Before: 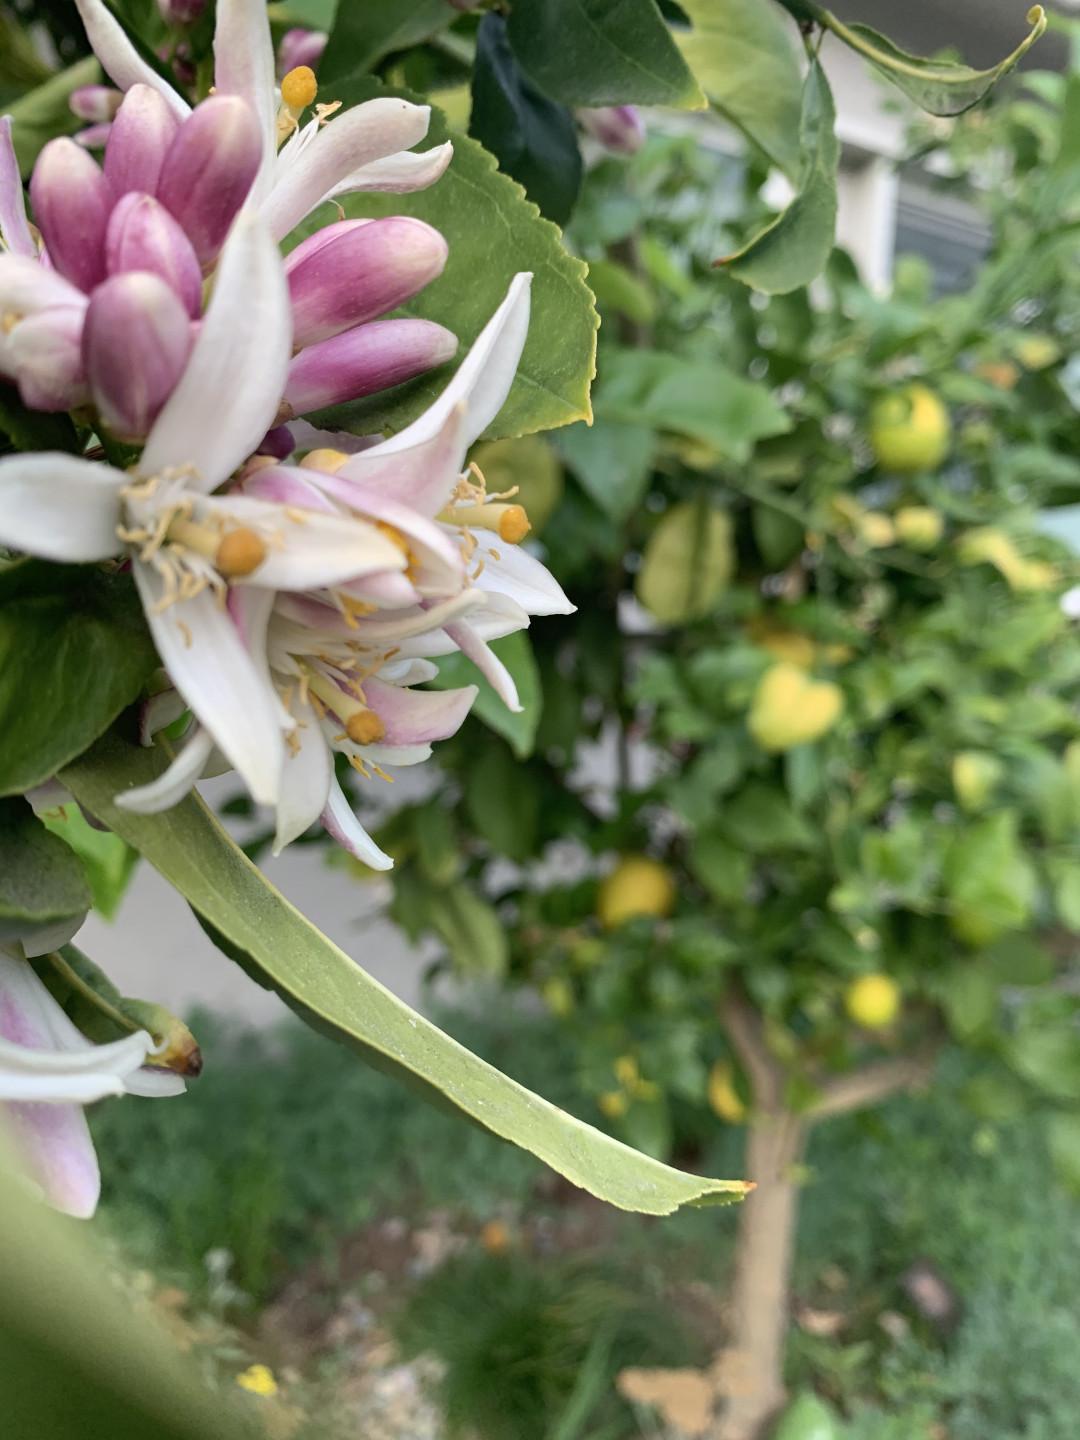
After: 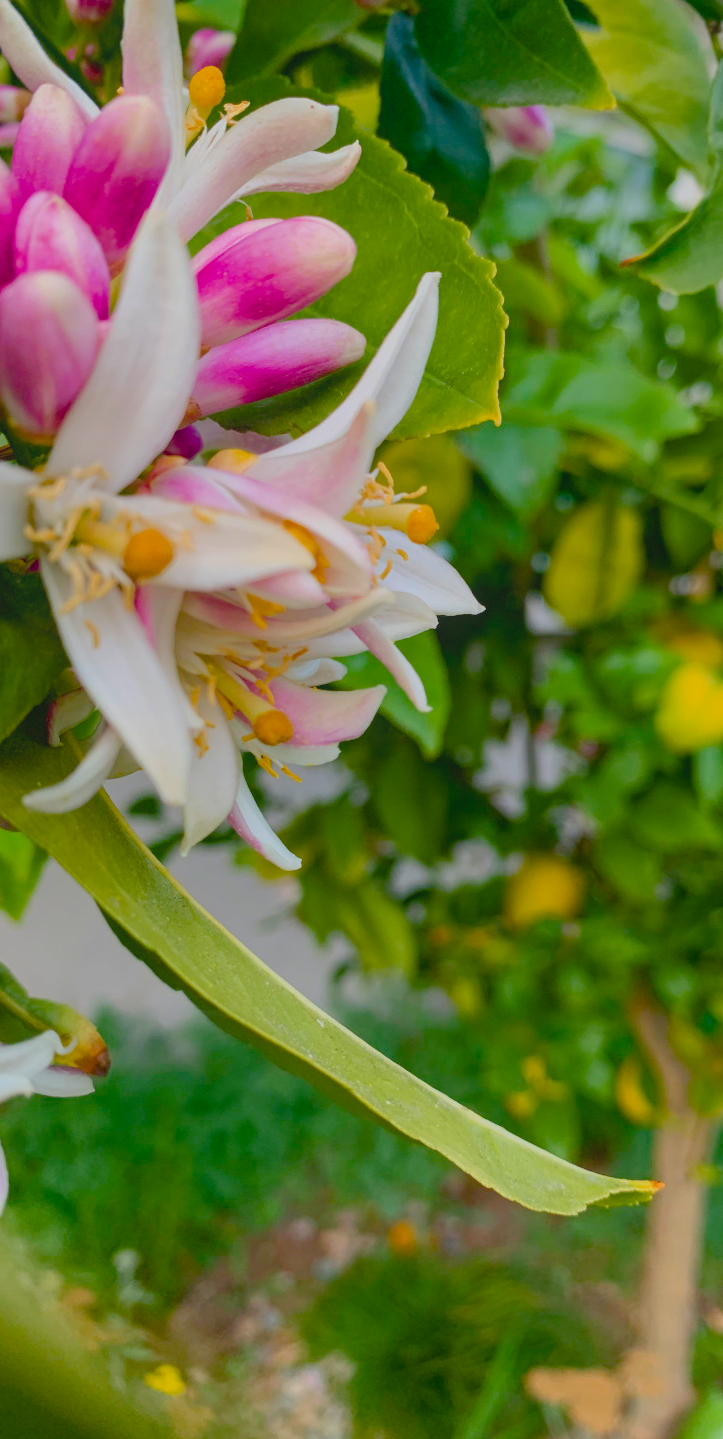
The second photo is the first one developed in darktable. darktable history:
color balance rgb: linear chroma grading › global chroma 9.073%, perceptual saturation grading › global saturation 46.038%, perceptual saturation grading › highlights -25.481%, perceptual saturation grading › shadows 50.231%, hue shift -2.91°, contrast -21.113%
local contrast: highlights 45%, shadows 1%, detail 99%
crop and rotate: left 8.527%, right 24.478%
